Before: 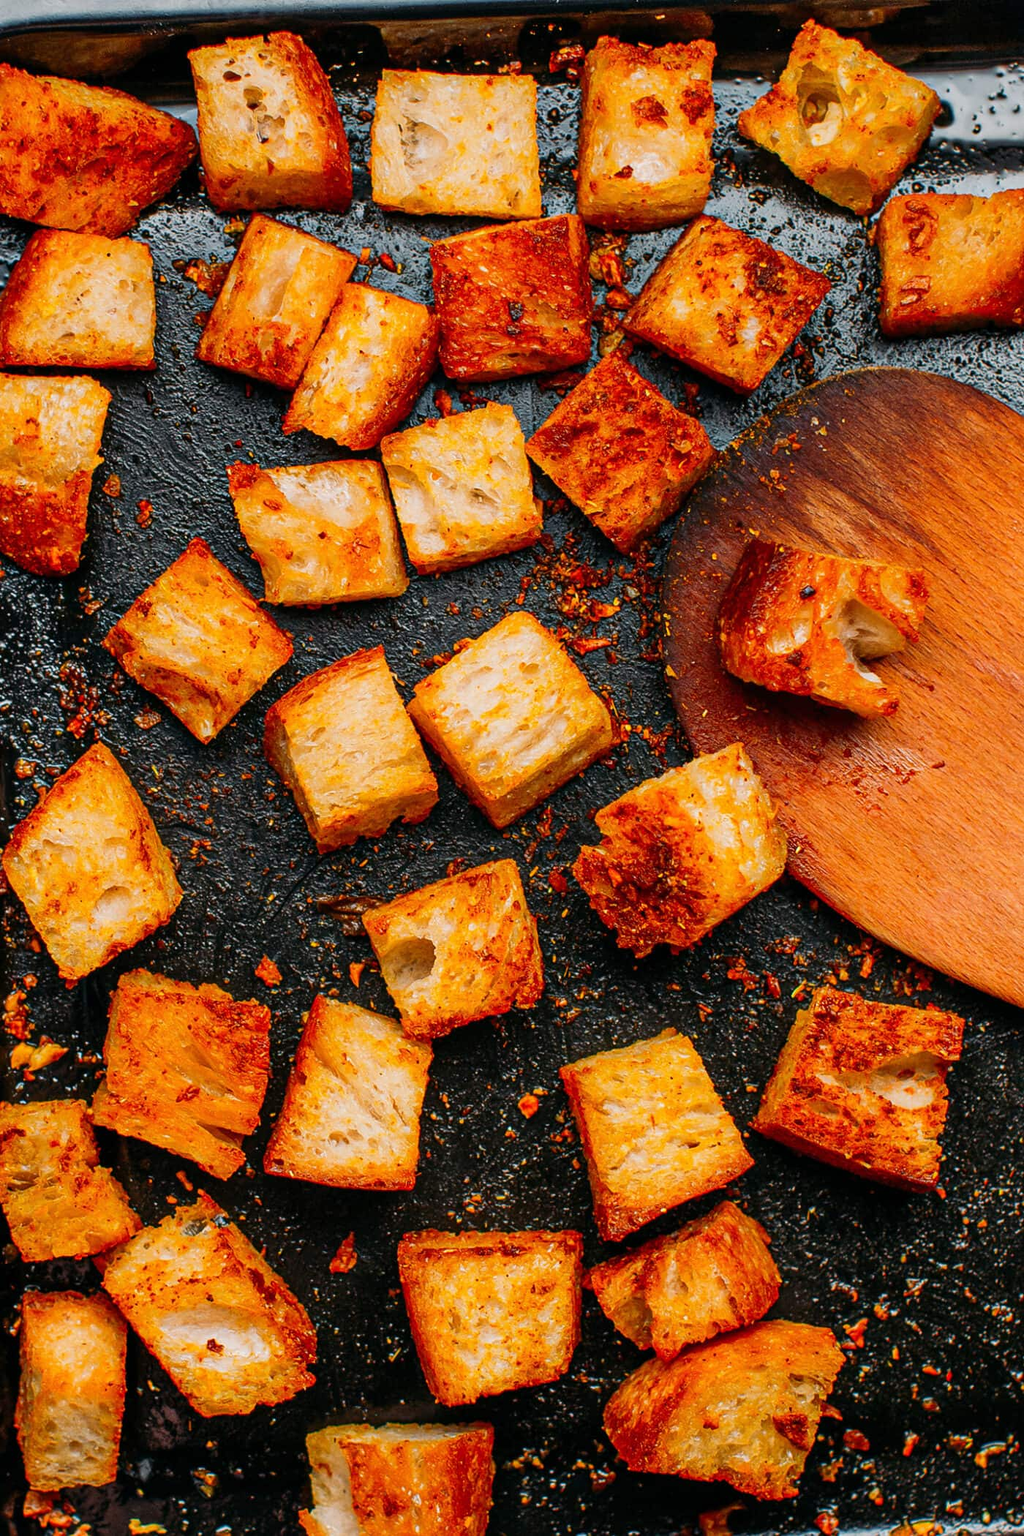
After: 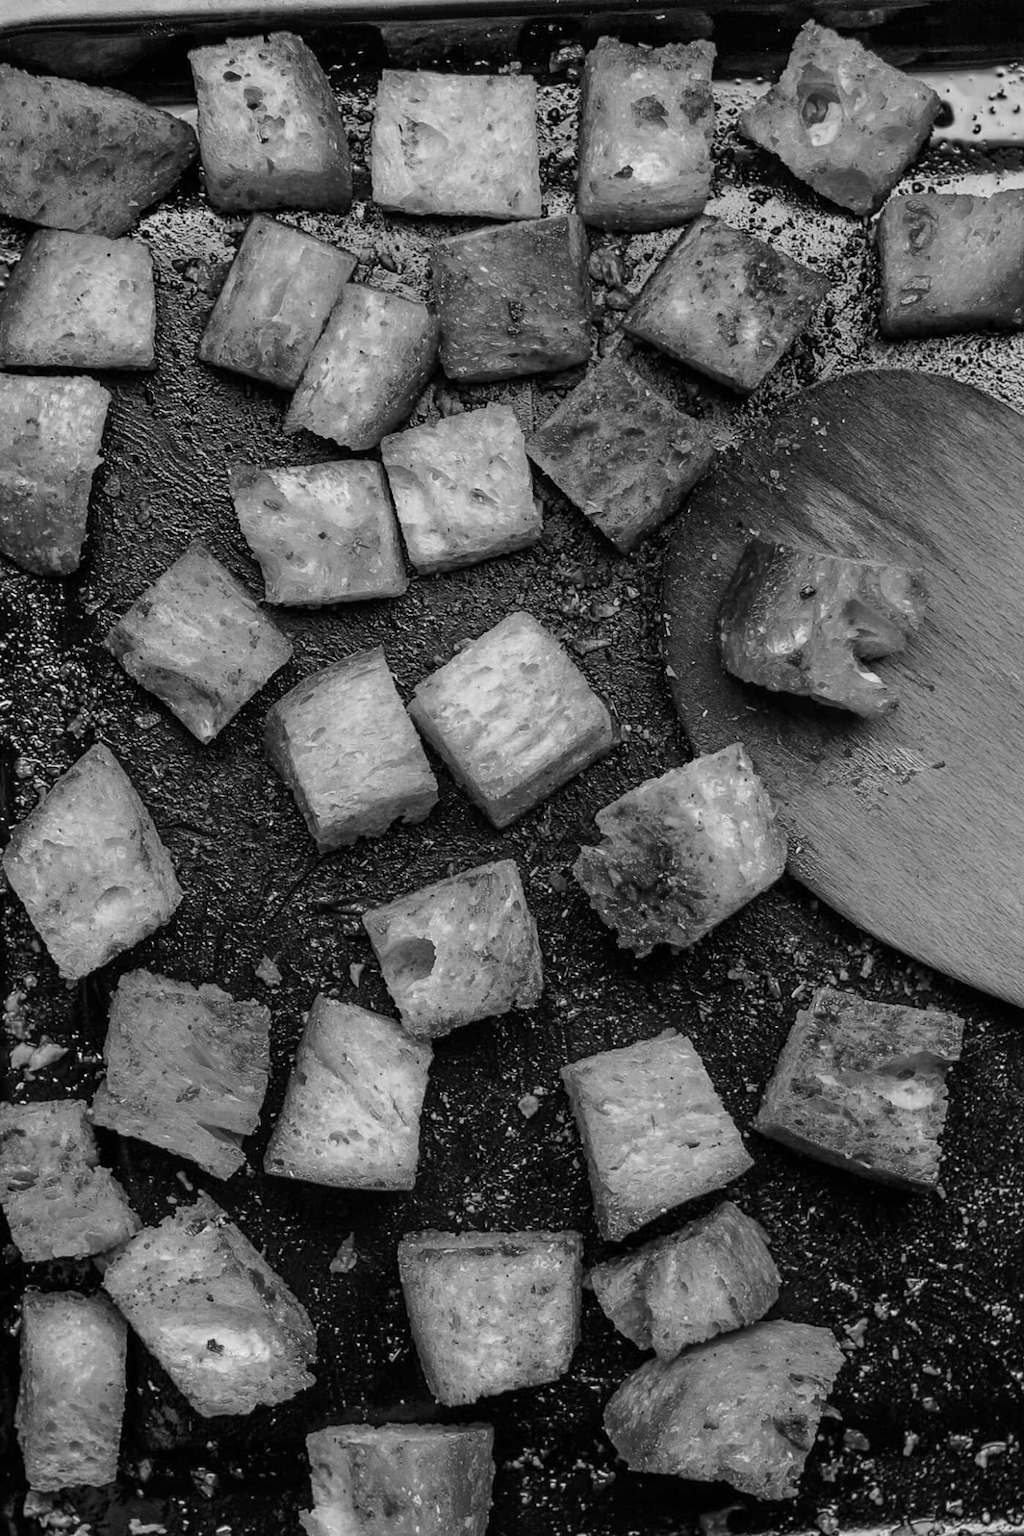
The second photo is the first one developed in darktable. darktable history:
color calibration: output gray [0.23, 0.37, 0.4, 0], illuminant as shot in camera, x 0.37, y 0.382, temperature 4316.31 K
